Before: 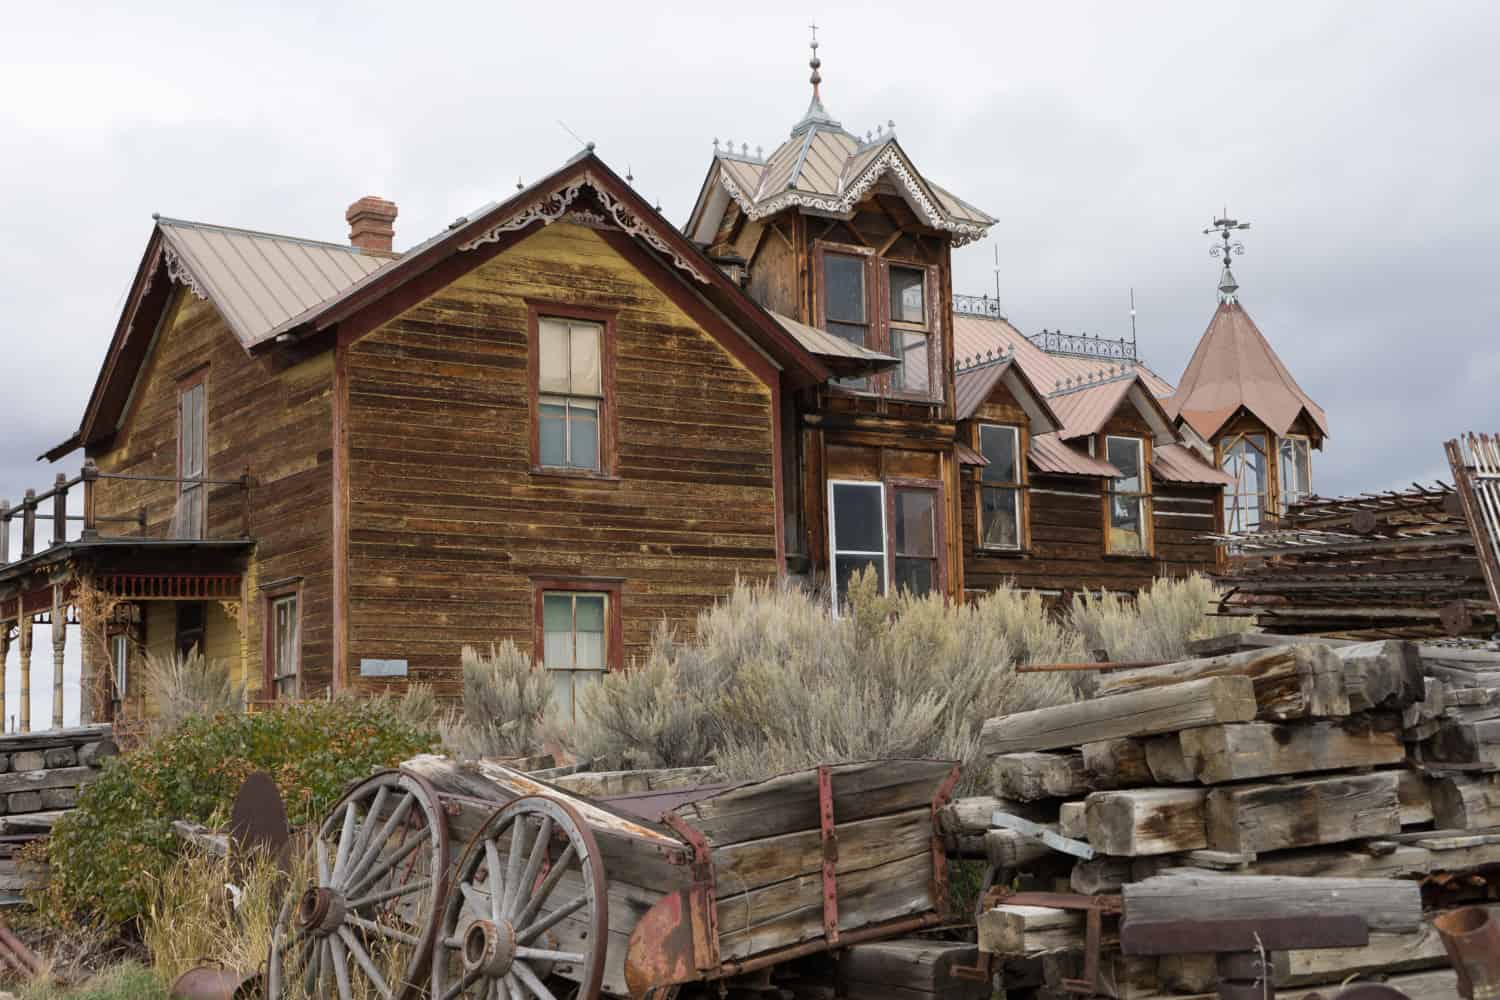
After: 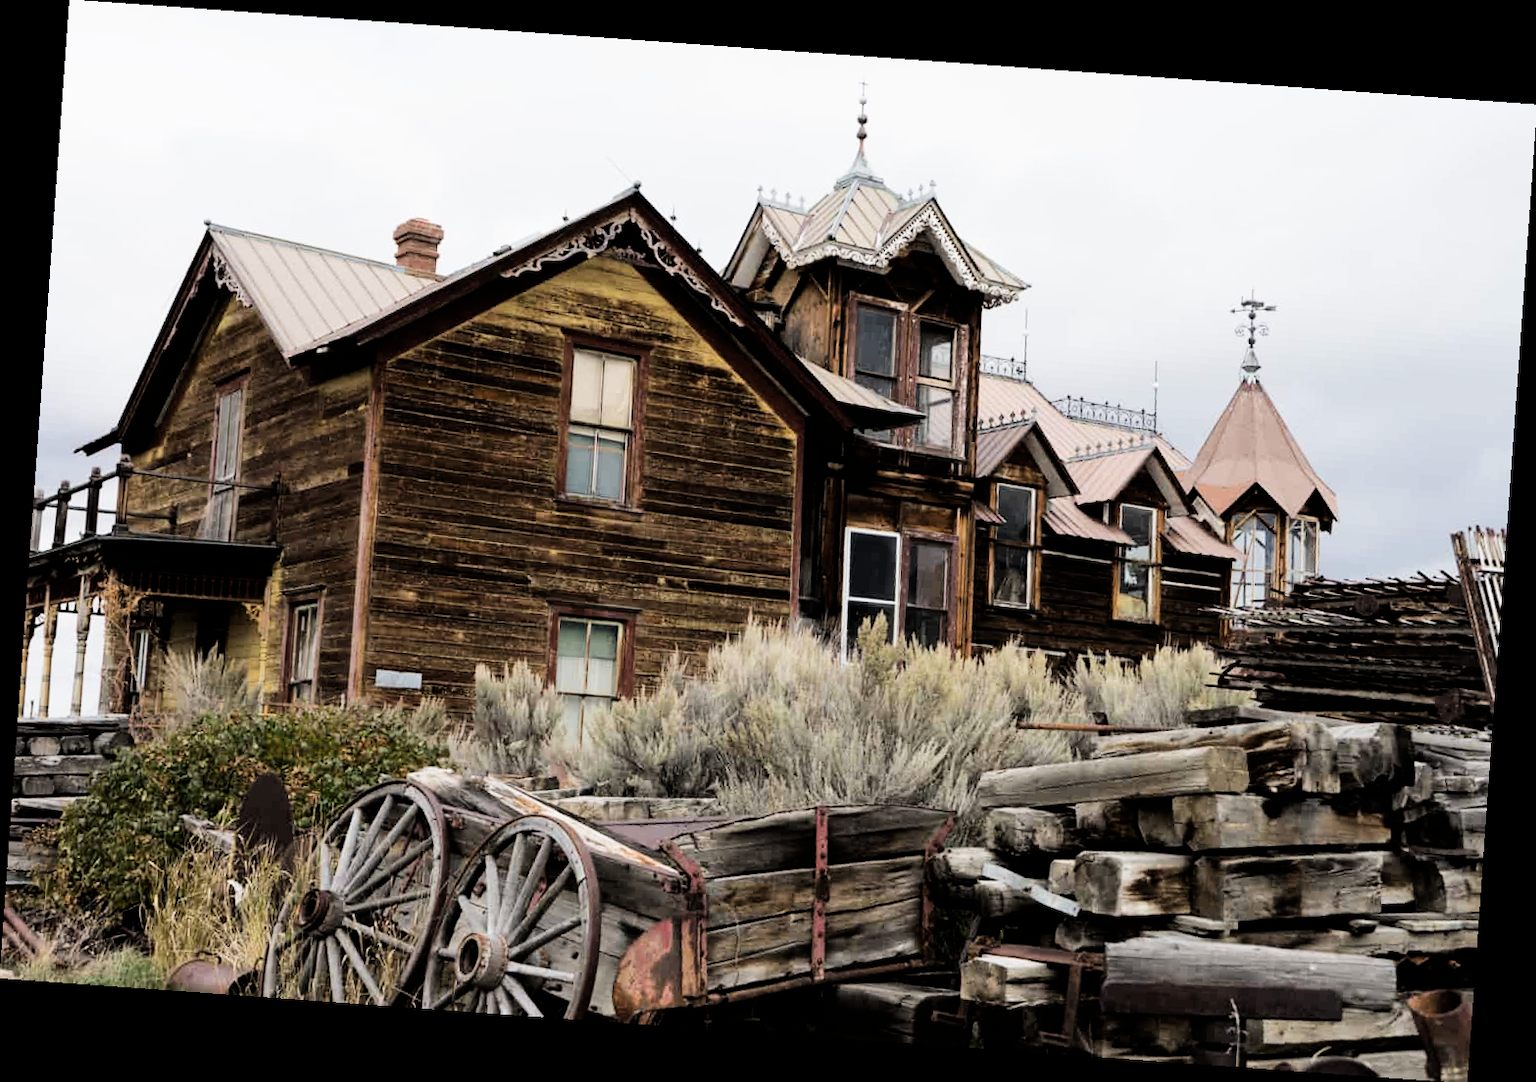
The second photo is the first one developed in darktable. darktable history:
tone equalizer: -8 EV -0.75 EV, -7 EV -0.7 EV, -6 EV -0.6 EV, -5 EV -0.4 EV, -3 EV 0.4 EV, -2 EV 0.6 EV, -1 EV 0.7 EV, +0 EV 0.75 EV, edges refinement/feathering 500, mask exposure compensation -1.57 EV, preserve details no
rotate and perspective: rotation 4.1°, automatic cropping off
filmic rgb: black relative exposure -5 EV, white relative exposure 3.5 EV, hardness 3.19, contrast 1.2, highlights saturation mix -50%
